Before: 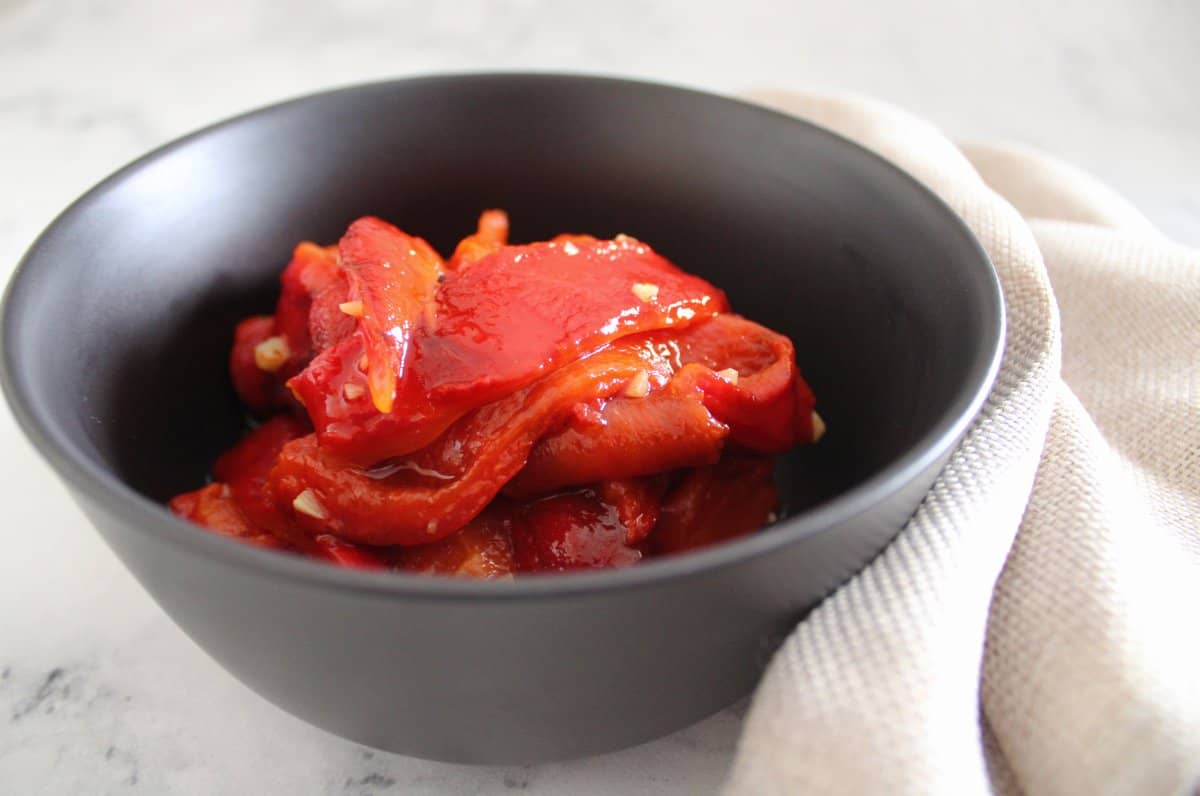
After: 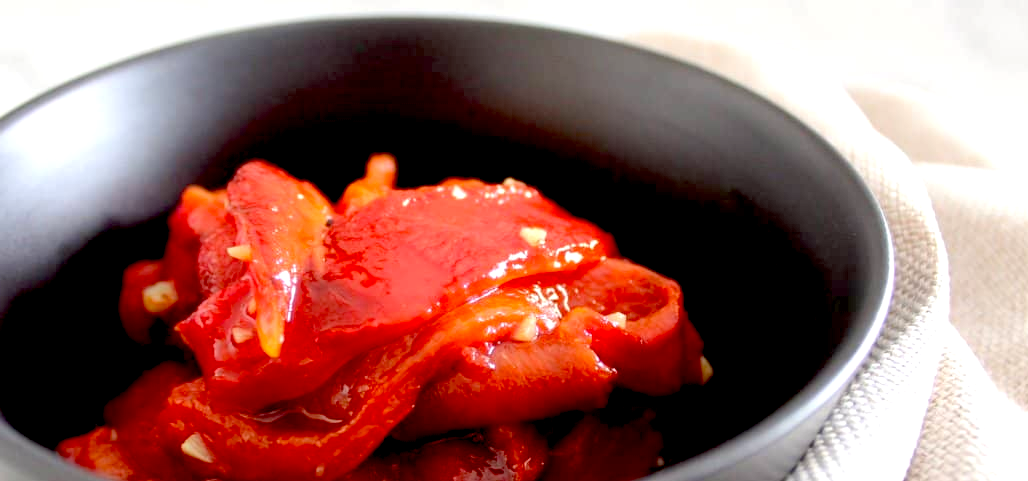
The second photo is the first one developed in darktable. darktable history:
exposure: black level correction 0.031, exposure 0.304 EV, compensate highlight preservation false
crop and rotate: left 9.345%, top 7.22%, right 4.982%, bottom 32.331%
